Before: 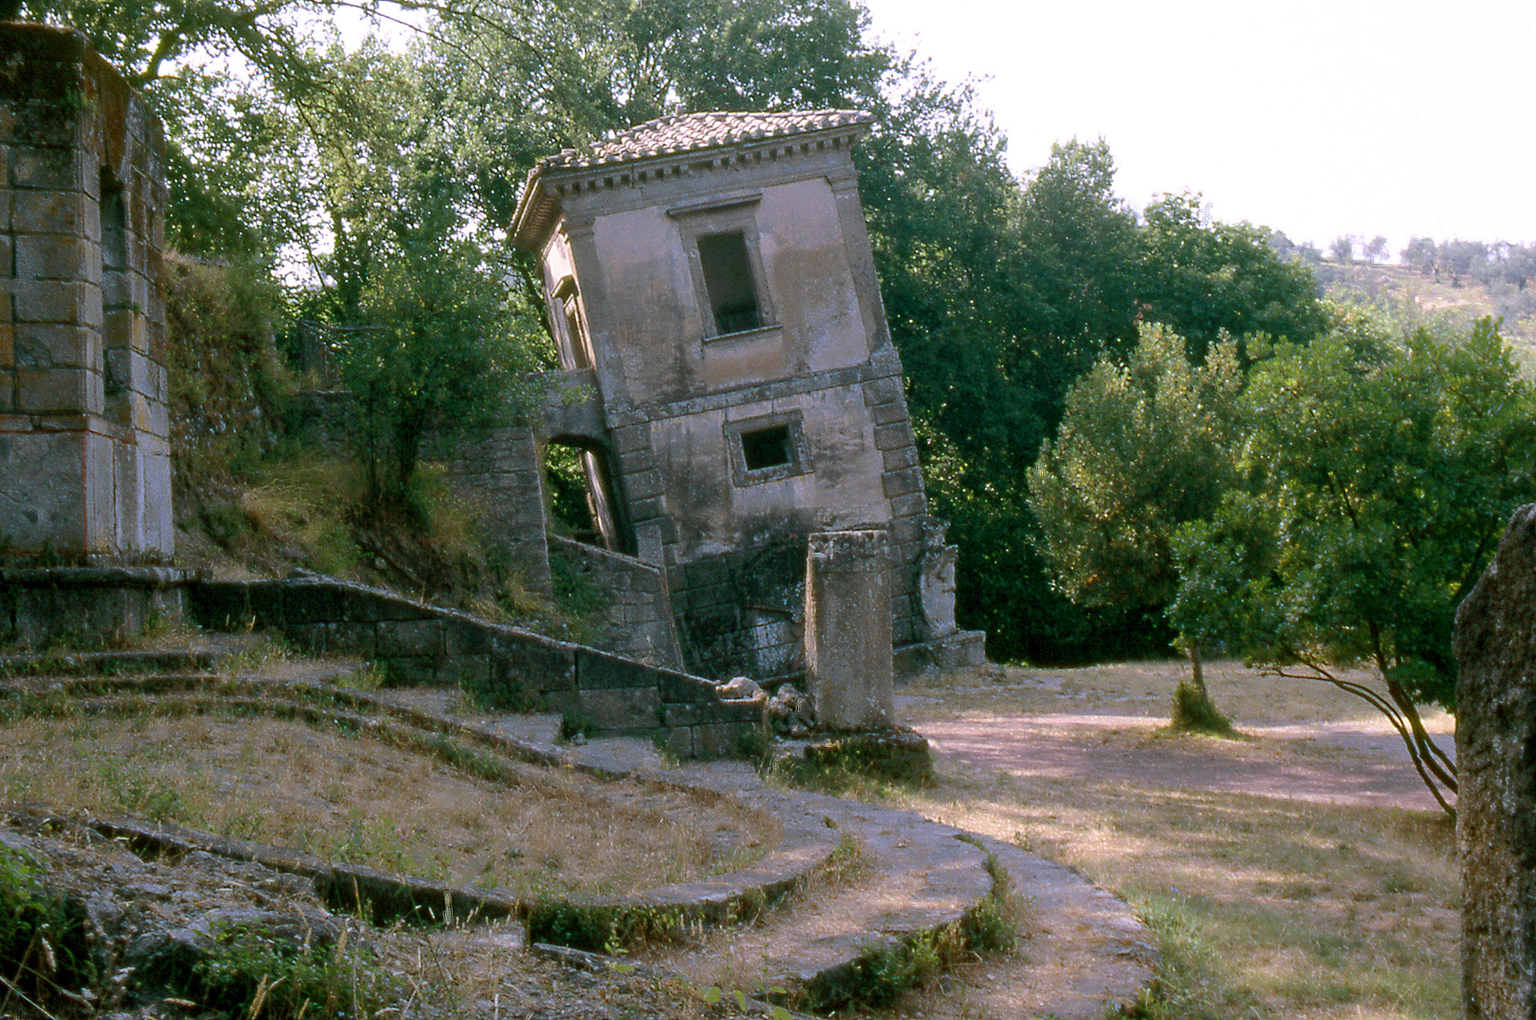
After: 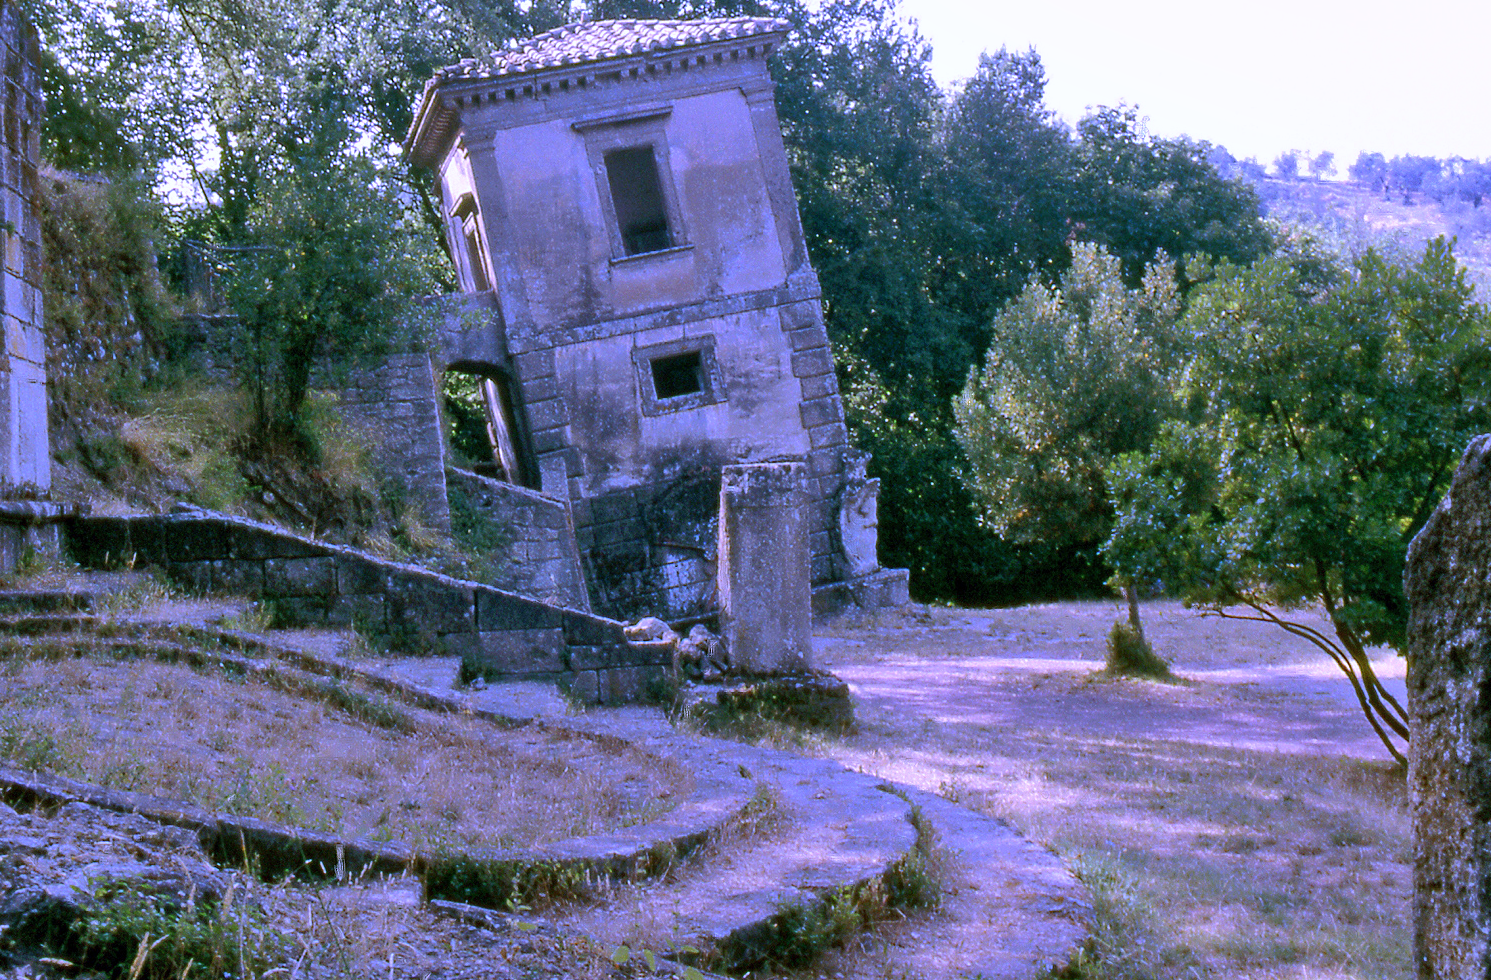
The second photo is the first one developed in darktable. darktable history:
shadows and highlights: shadows 60, soften with gaussian
white balance: red 0.98, blue 1.61
crop and rotate: left 8.262%, top 9.226%
